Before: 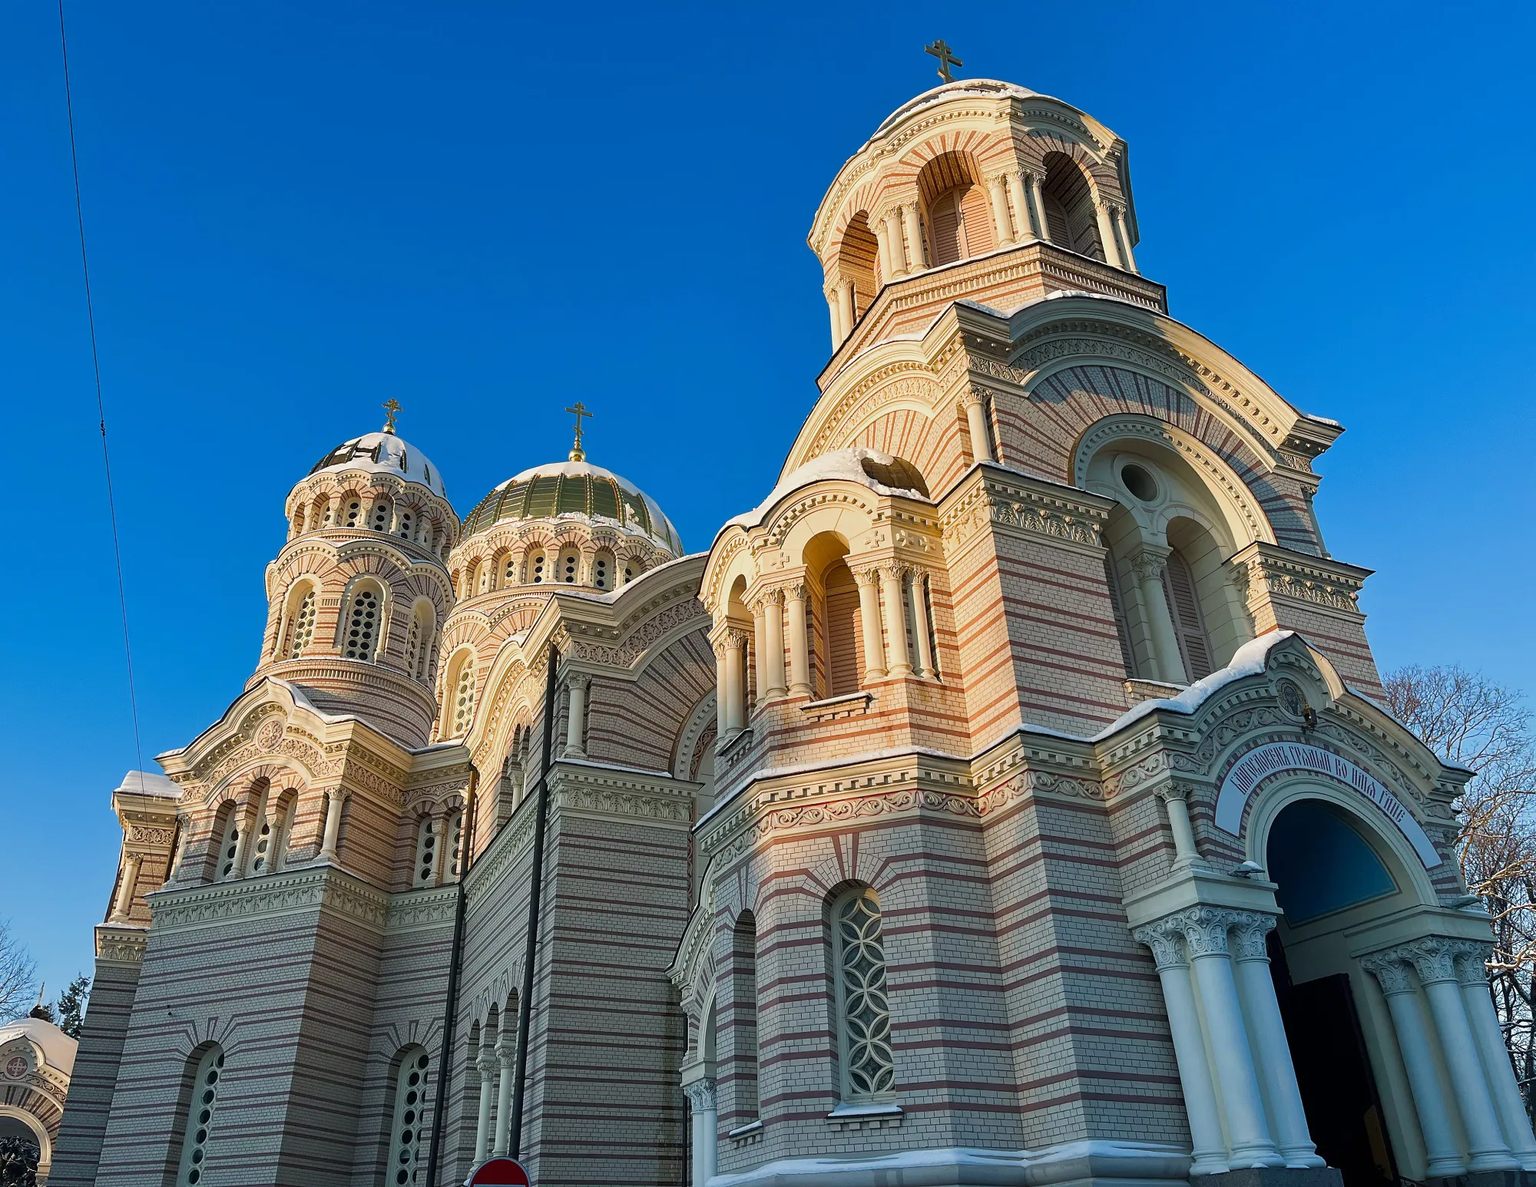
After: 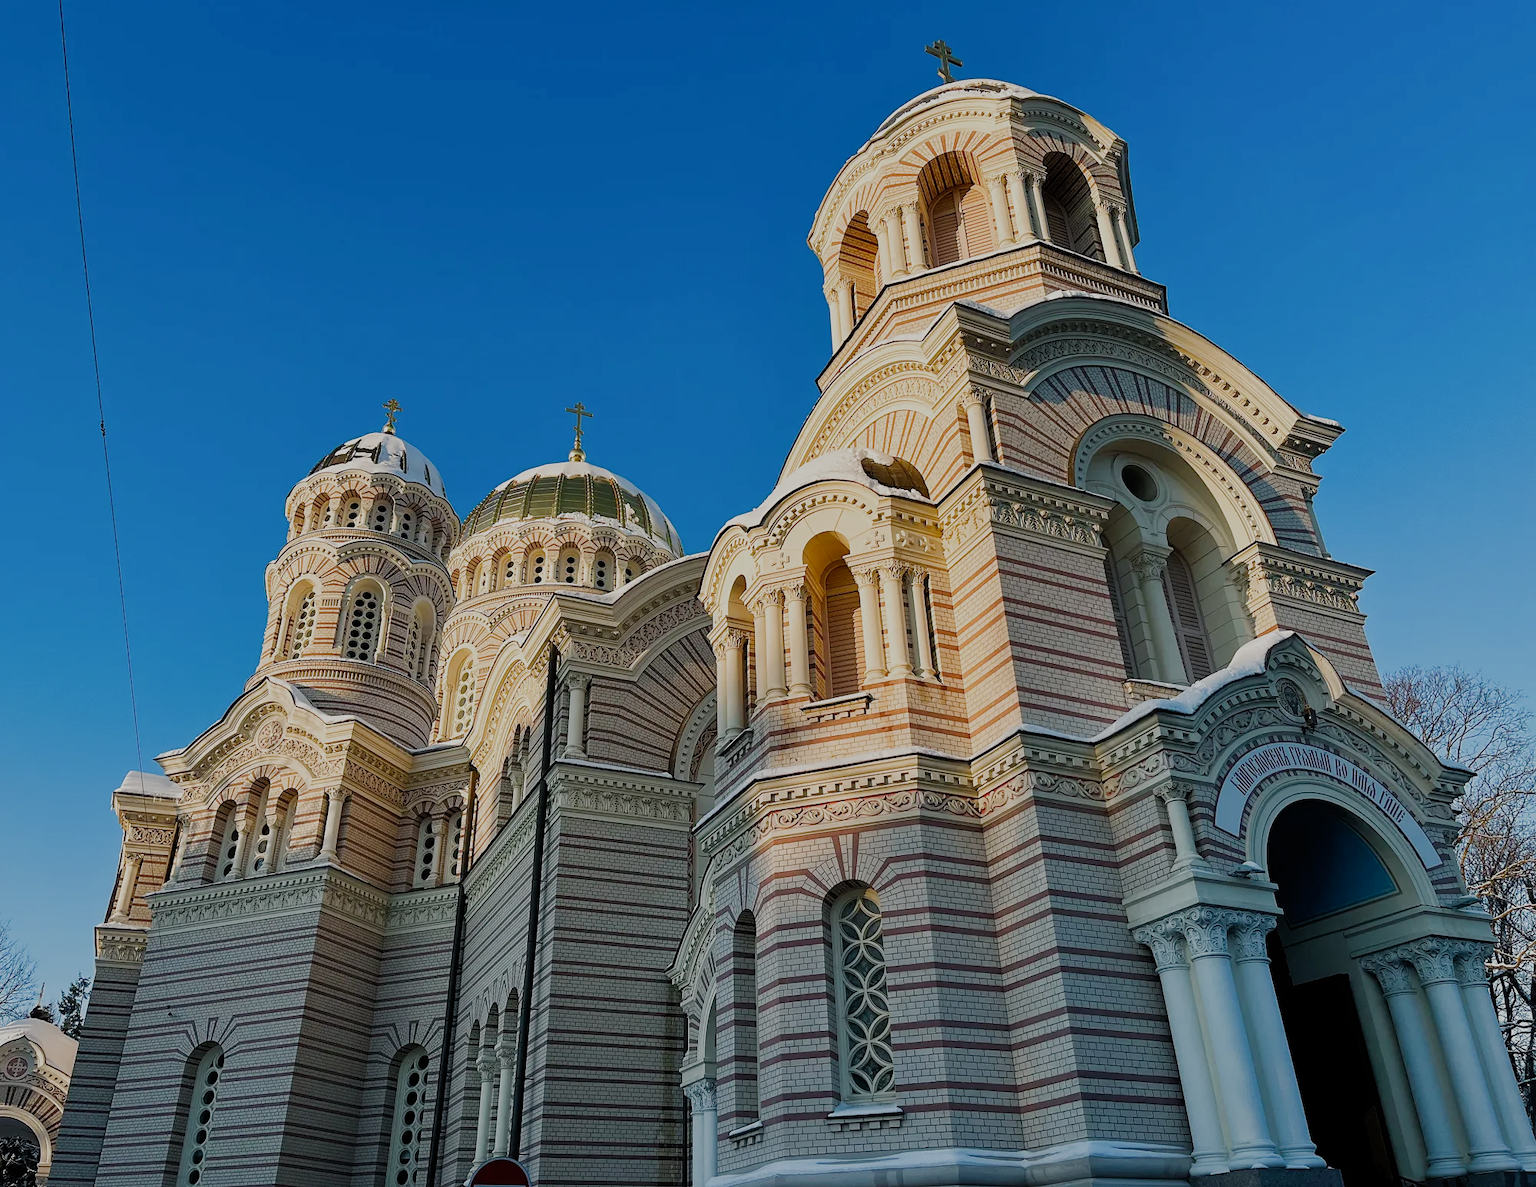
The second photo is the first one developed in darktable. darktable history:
exposure: exposure -0.157 EV, compensate highlight preservation false
filmic rgb: black relative exposure -8.36 EV, white relative exposure 4.67 EV, hardness 3.83, preserve chrominance no, color science v4 (2020)
contrast brightness saturation: saturation -0.055
